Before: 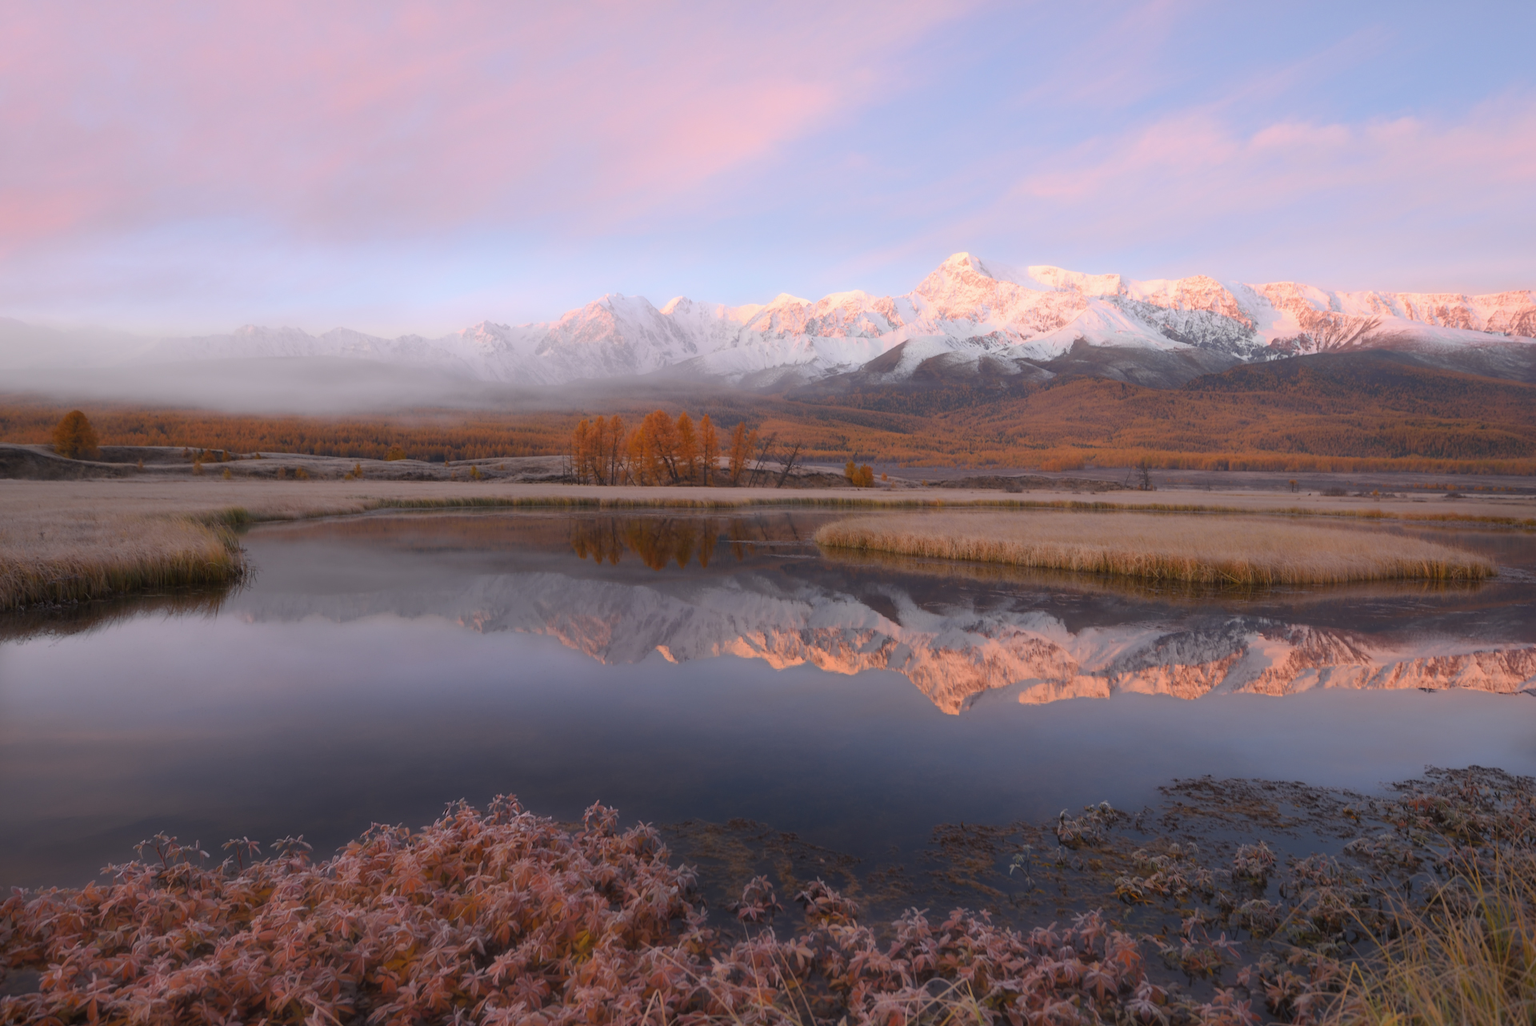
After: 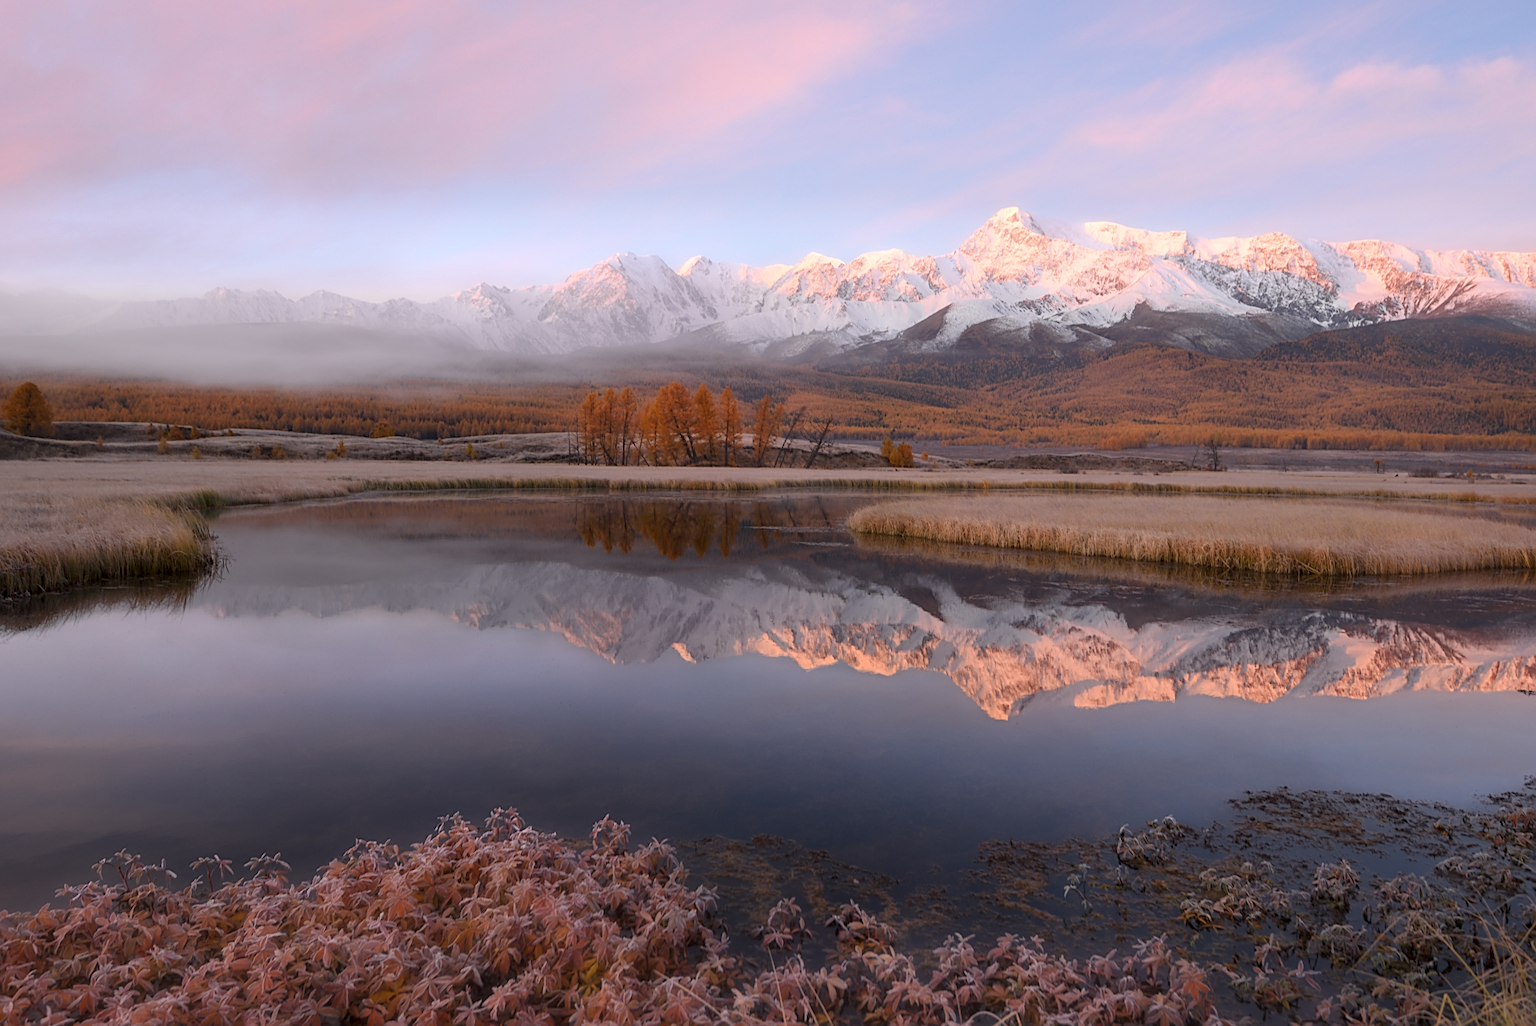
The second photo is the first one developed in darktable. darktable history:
crop: left 3.312%, top 6.447%, right 6.514%, bottom 3.231%
sharpen: on, module defaults
local contrast: detail 130%
